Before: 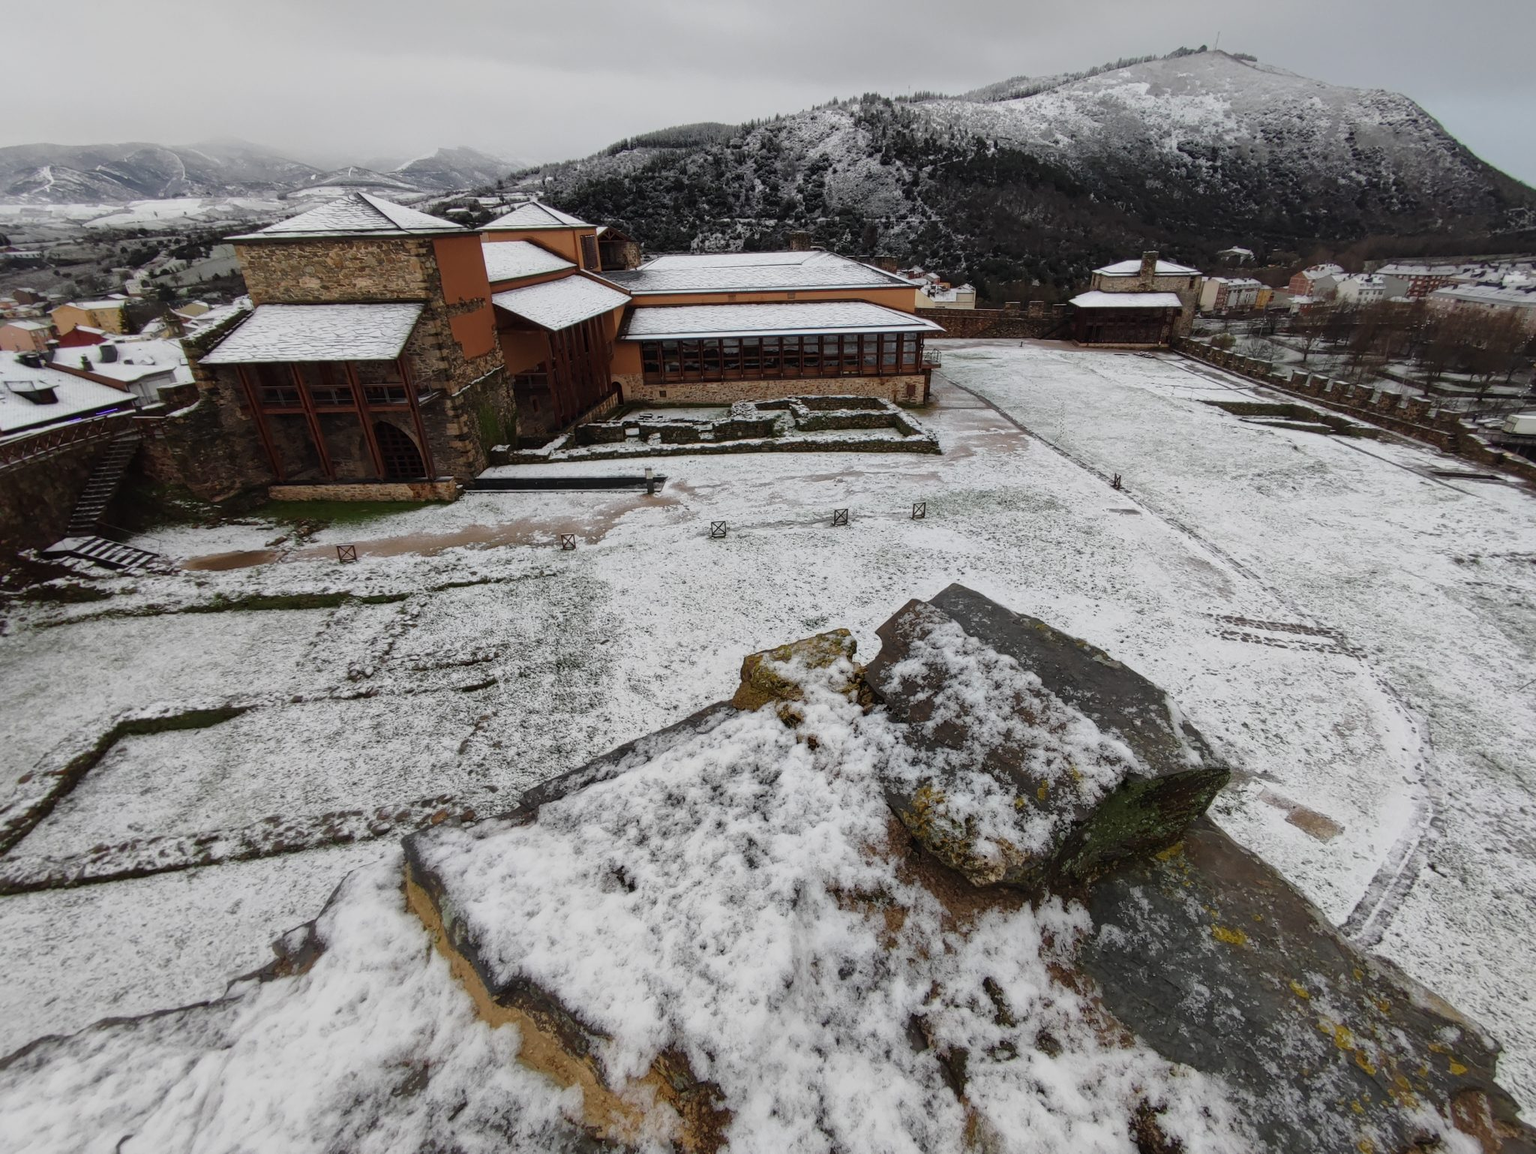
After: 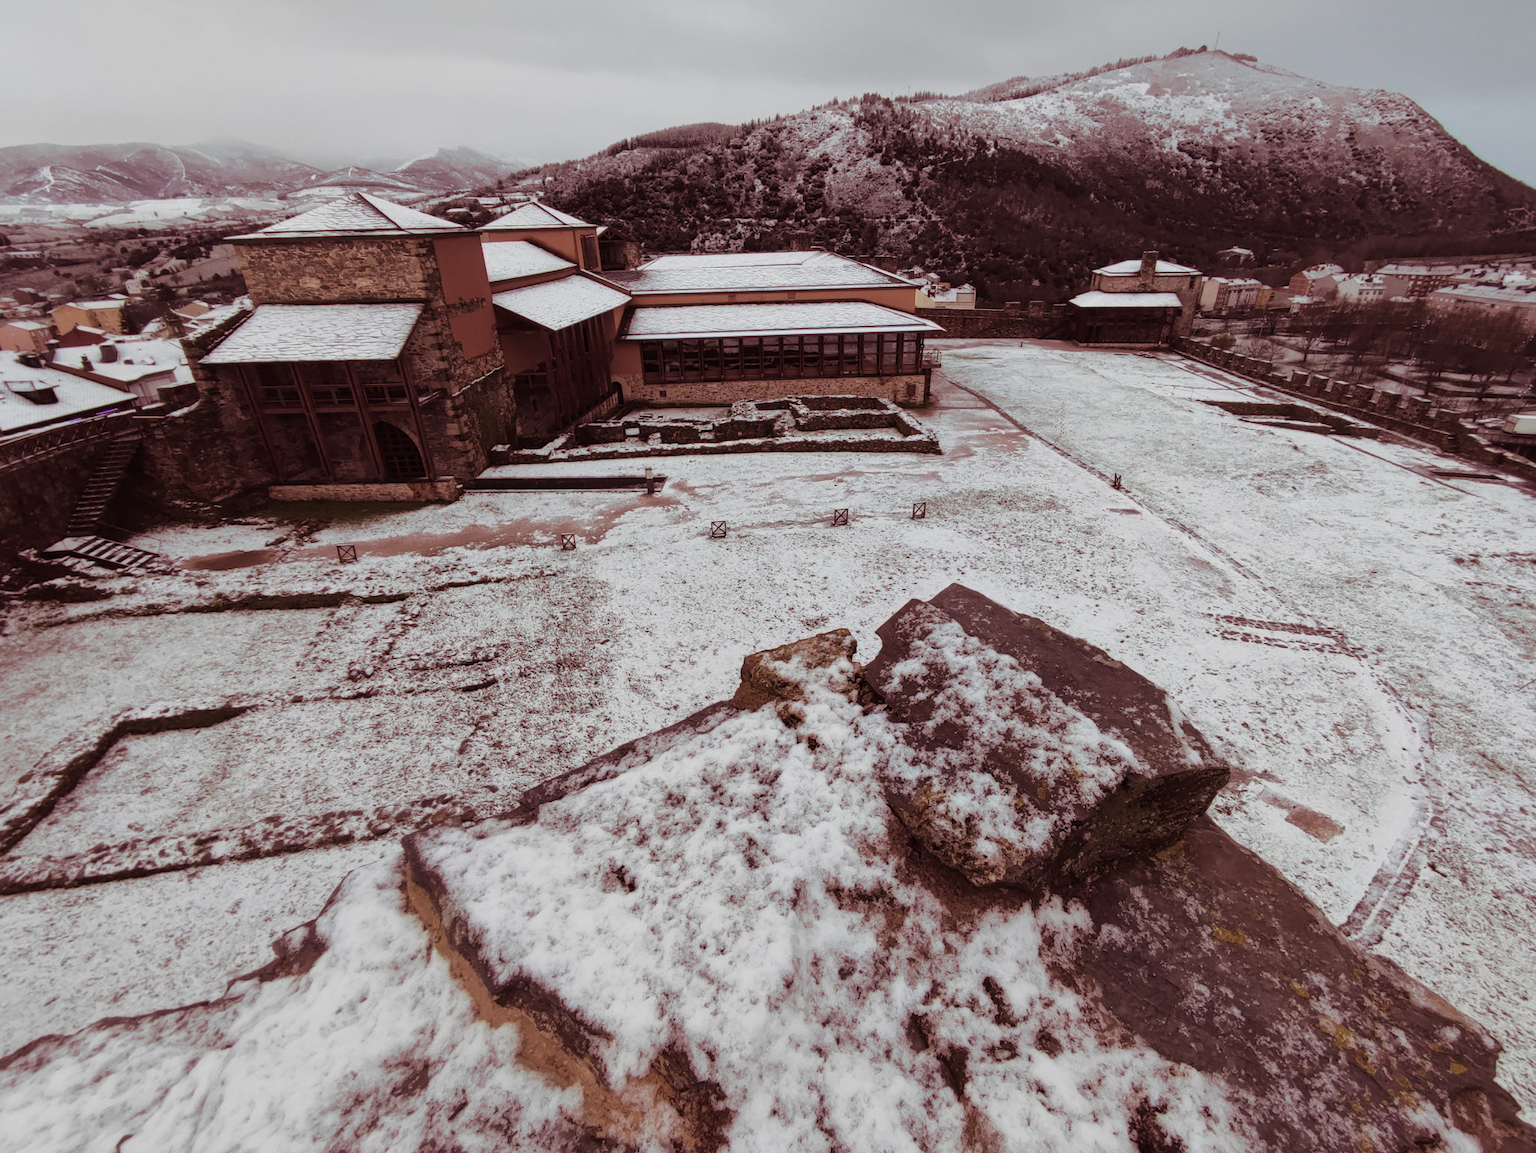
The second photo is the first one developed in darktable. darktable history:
split-toning: shadows › hue 360°
